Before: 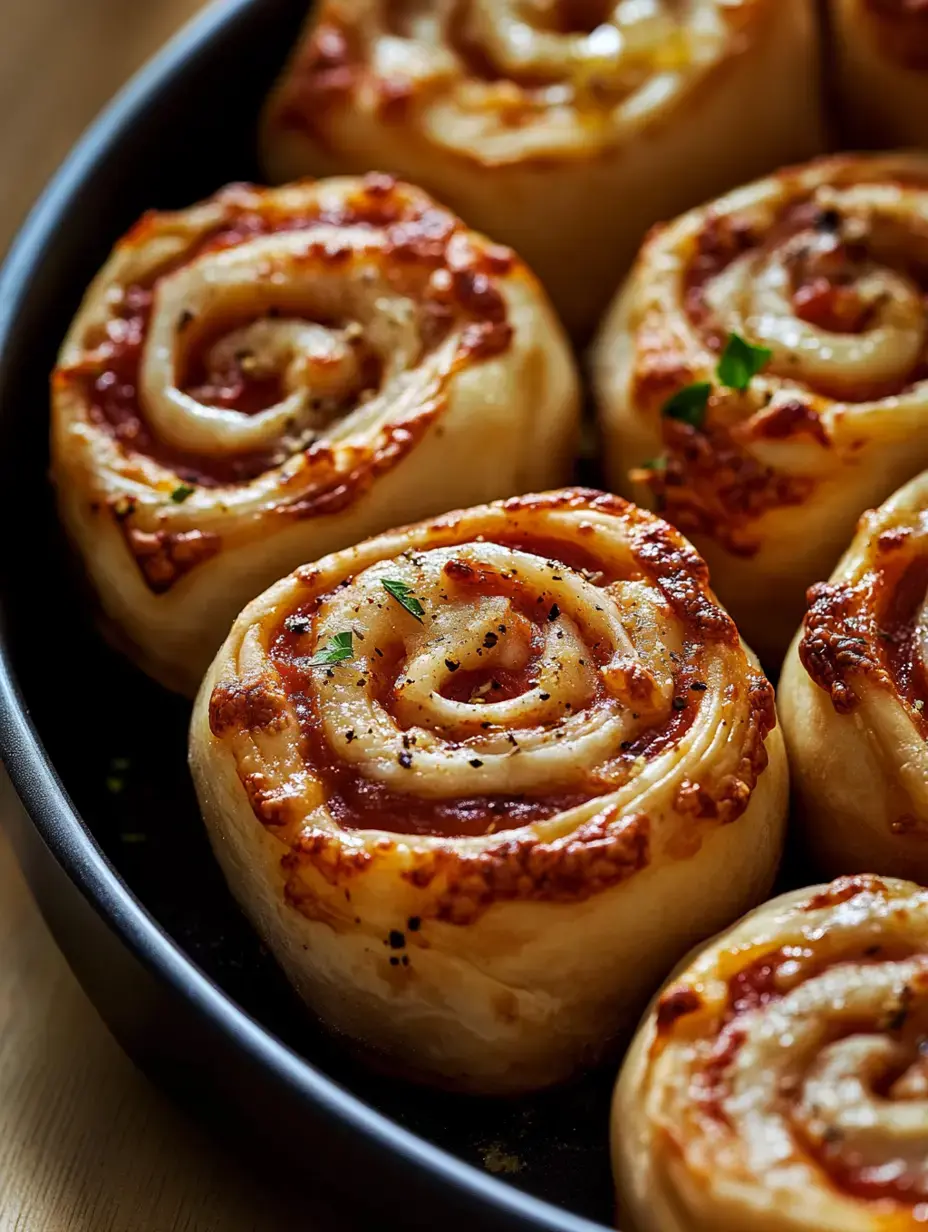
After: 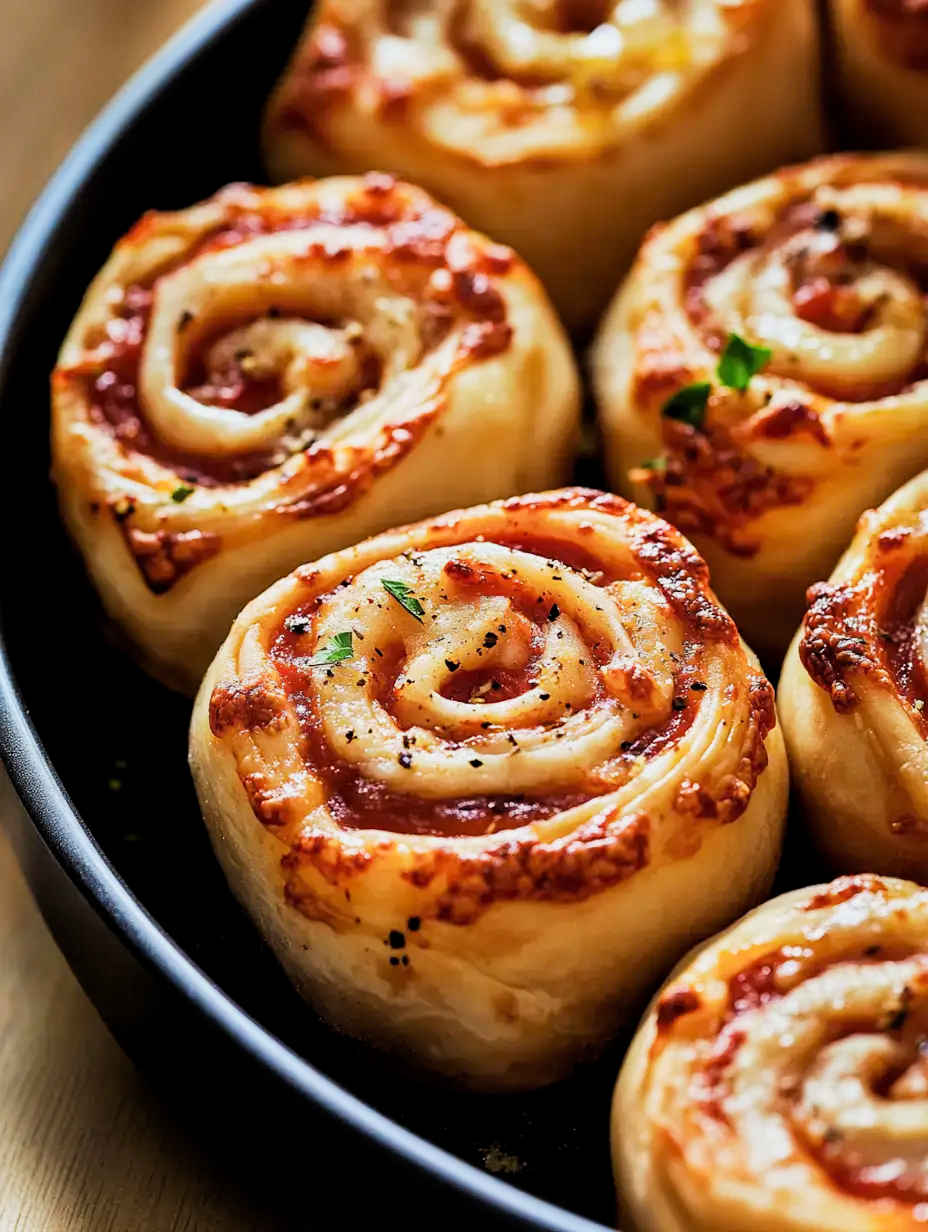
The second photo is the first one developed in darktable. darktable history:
exposure: black level correction 0, exposure 1.001 EV, compensate exposure bias true, compensate highlight preservation false
filmic rgb: middle gray luminance 29.13%, black relative exposure -10.37 EV, white relative exposure 5.5 EV, target black luminance 0%, hardness 3.94, latitude 2.77%, contrast 1.129, highlights saturation mix 5.4%, shadows ↔ highlights balance 15.26%
